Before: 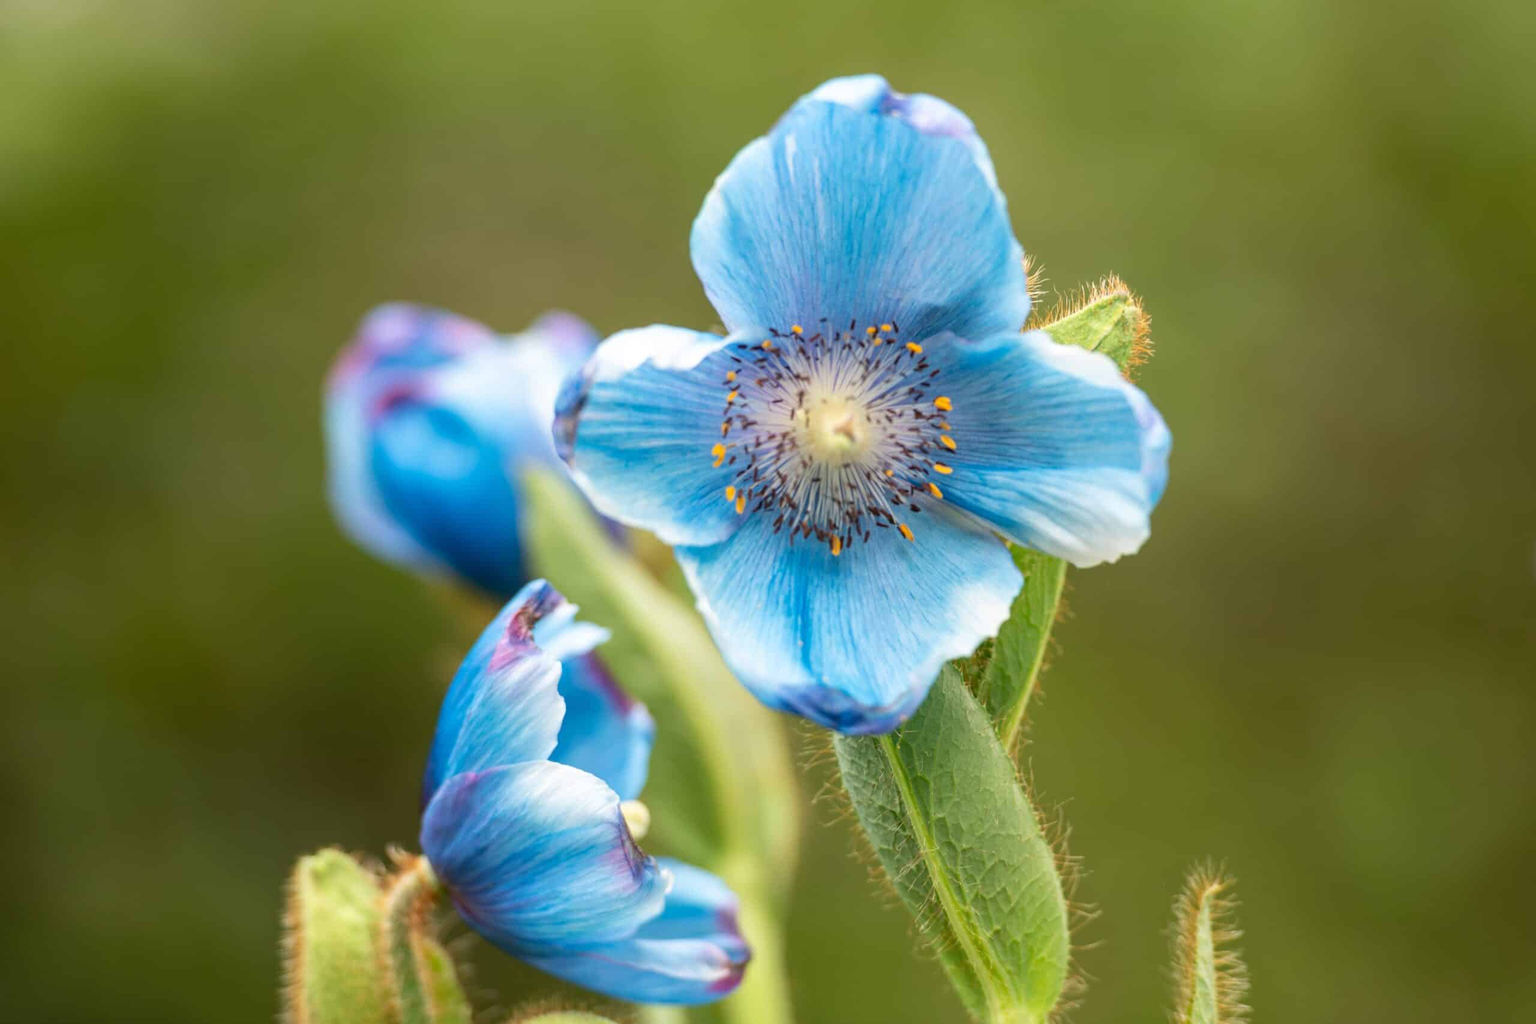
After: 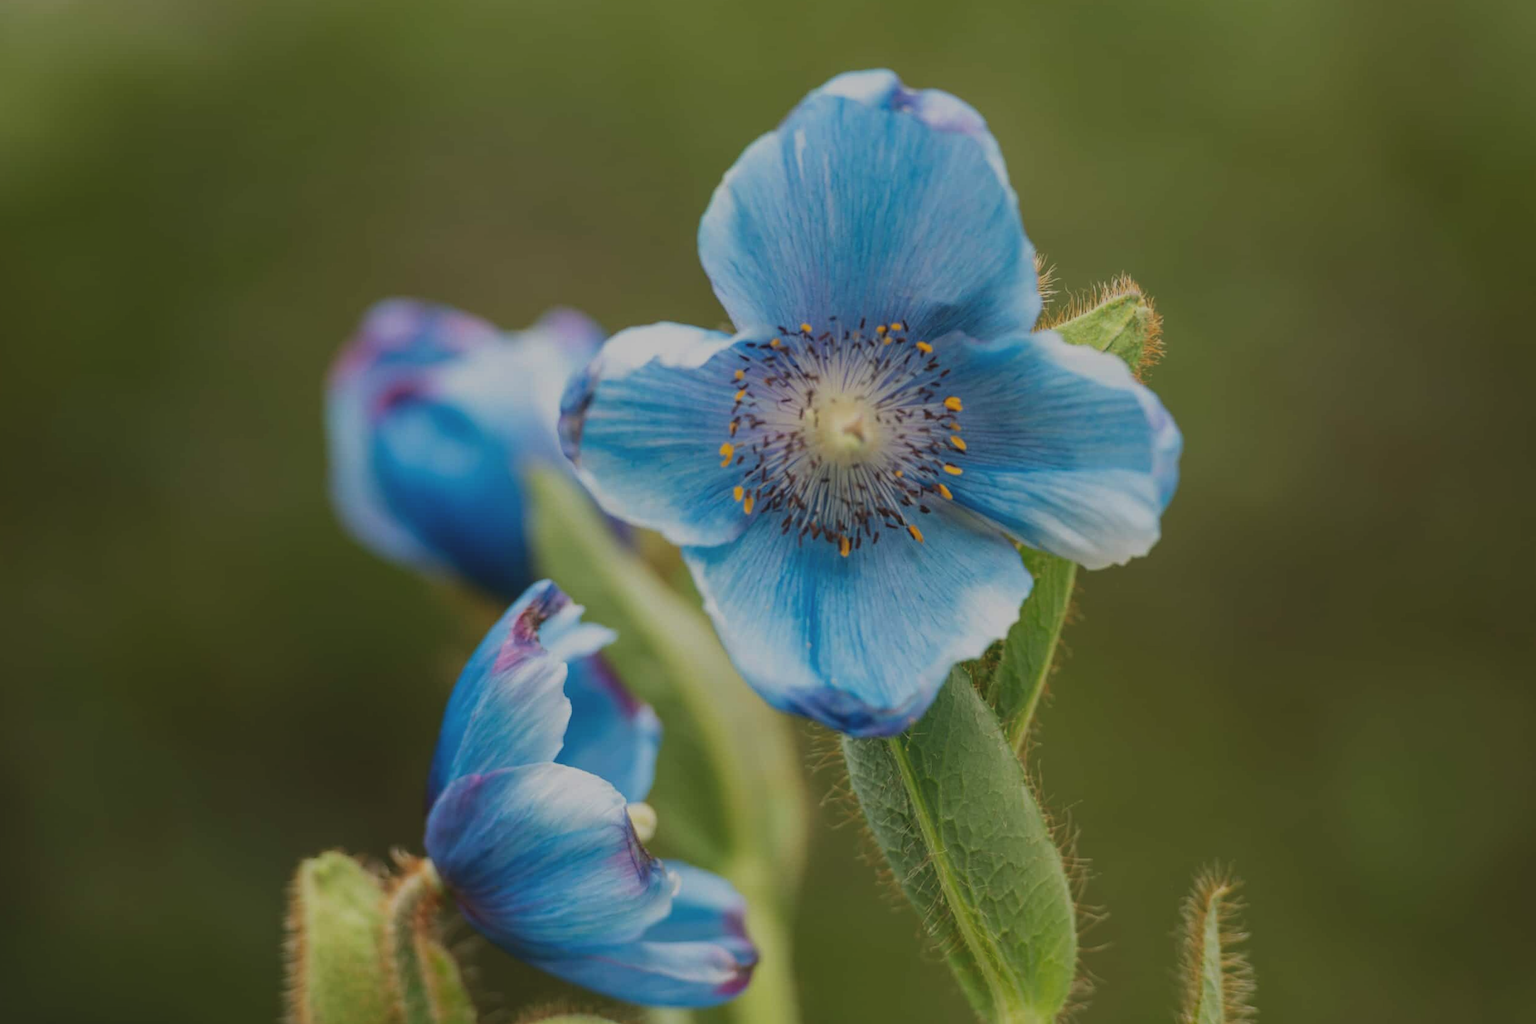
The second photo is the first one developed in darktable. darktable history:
rotate and perspective: rotation 0.174°, lens shift (vertical) 0.013, lens shift (horizontal) 0.019, shear 0.001, automatic cropping original format, crop left 0.007, crop right 0.991, crop top 0.016, crop bottom 0.997
exposure: black level correction -0.016, exposure -1.018 EV, compensate highlight preservation false
